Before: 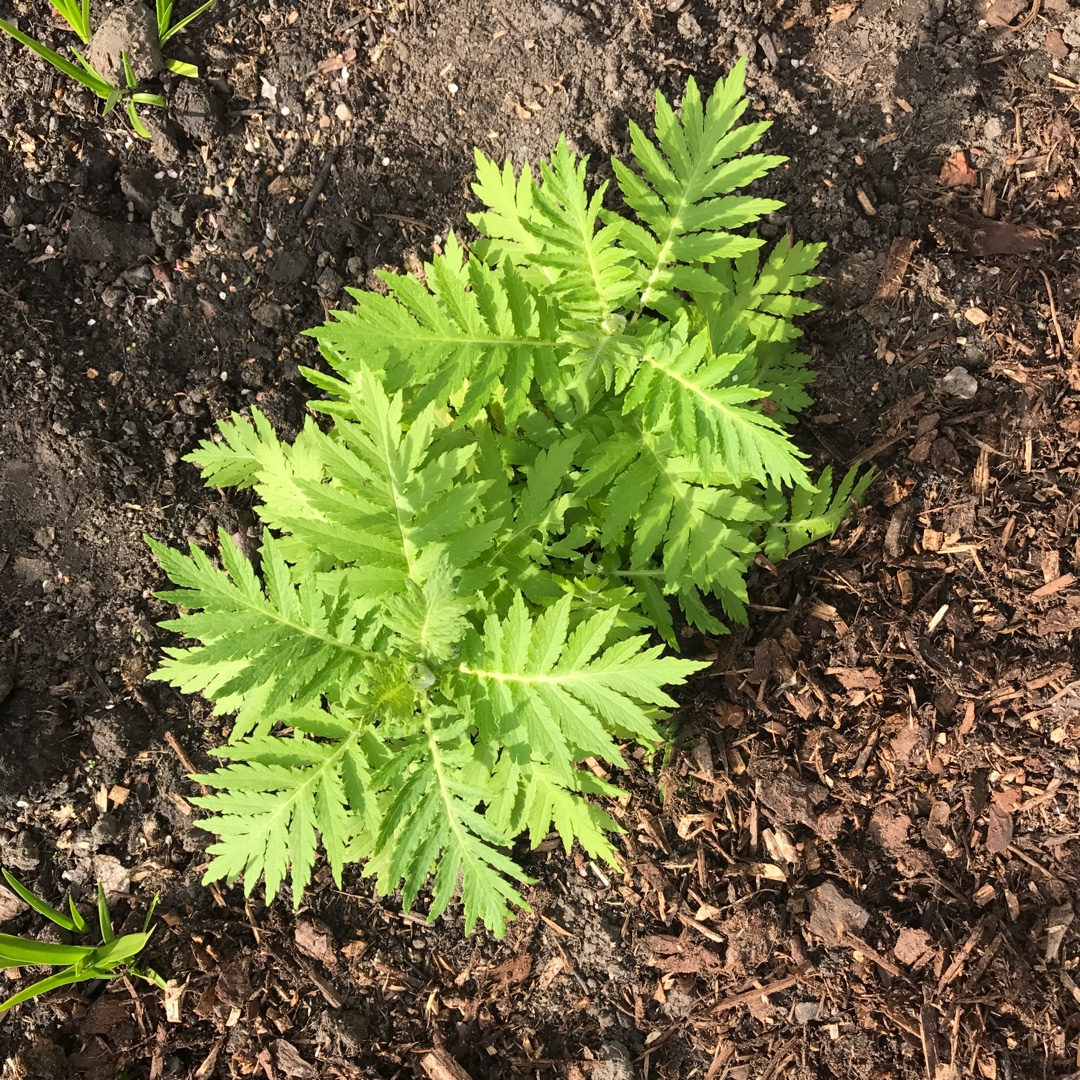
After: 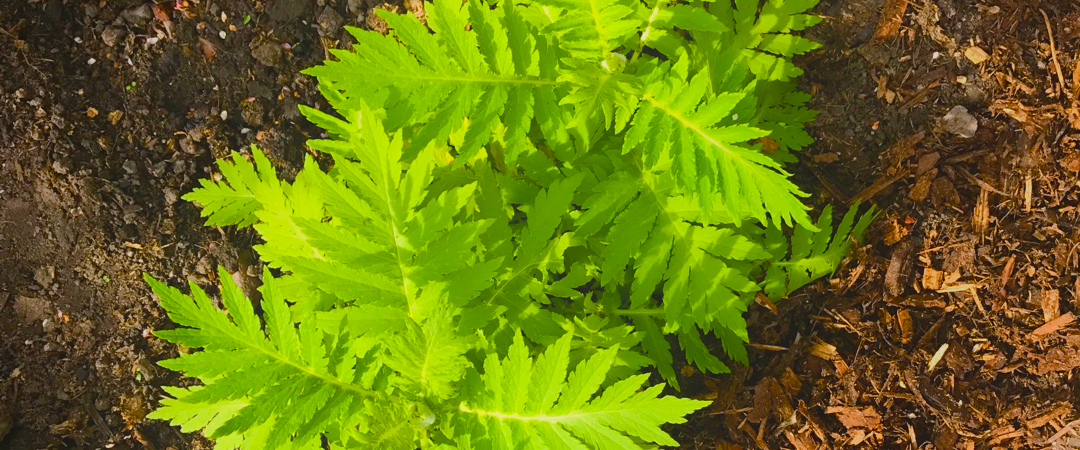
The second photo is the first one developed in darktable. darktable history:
local contrast: detail 70%
color balance rgb: linear chroma grading › global chroma 41.909%, perceptual saturation grading › global saturation 0.035%, perceptual saturation grading › mid-tones 6.219%, perceptual saturation grading › shadows 71.382%
crop and rotate: top 24.196%, bottom 34.057%
